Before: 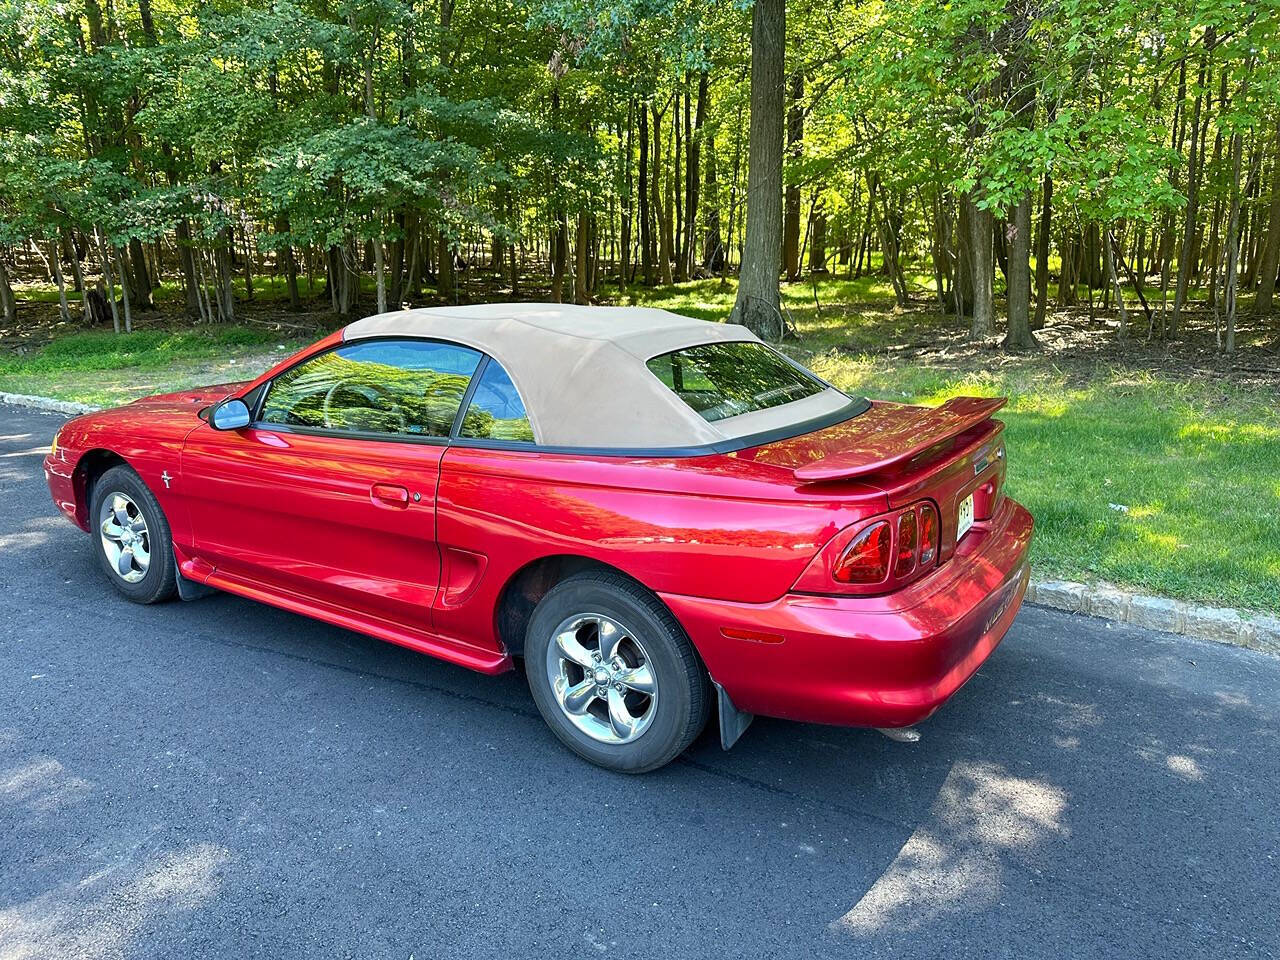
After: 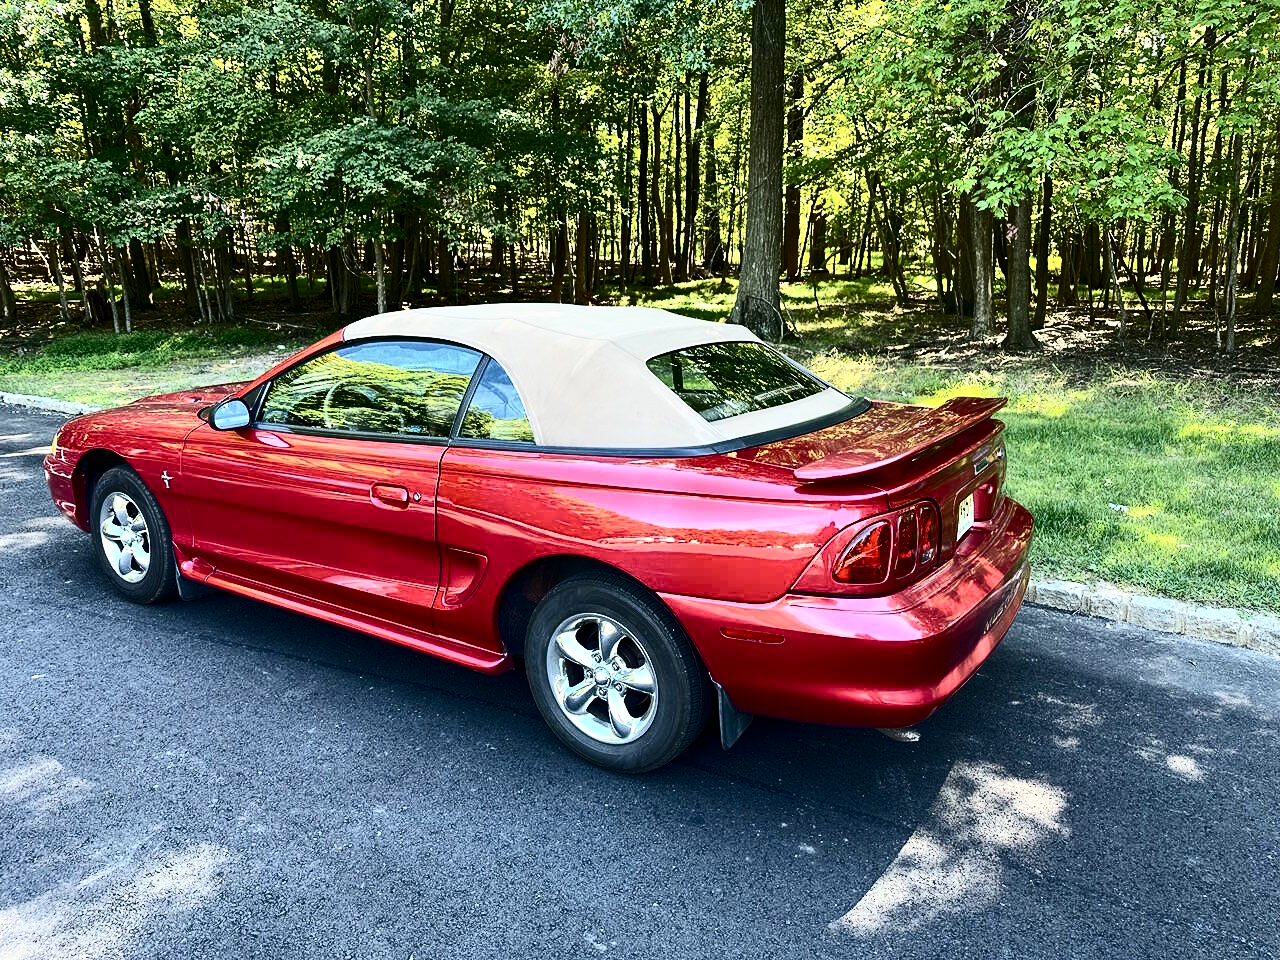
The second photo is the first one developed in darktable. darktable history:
contrast brightness saturation: contrast 0.5, saturation -0.099
